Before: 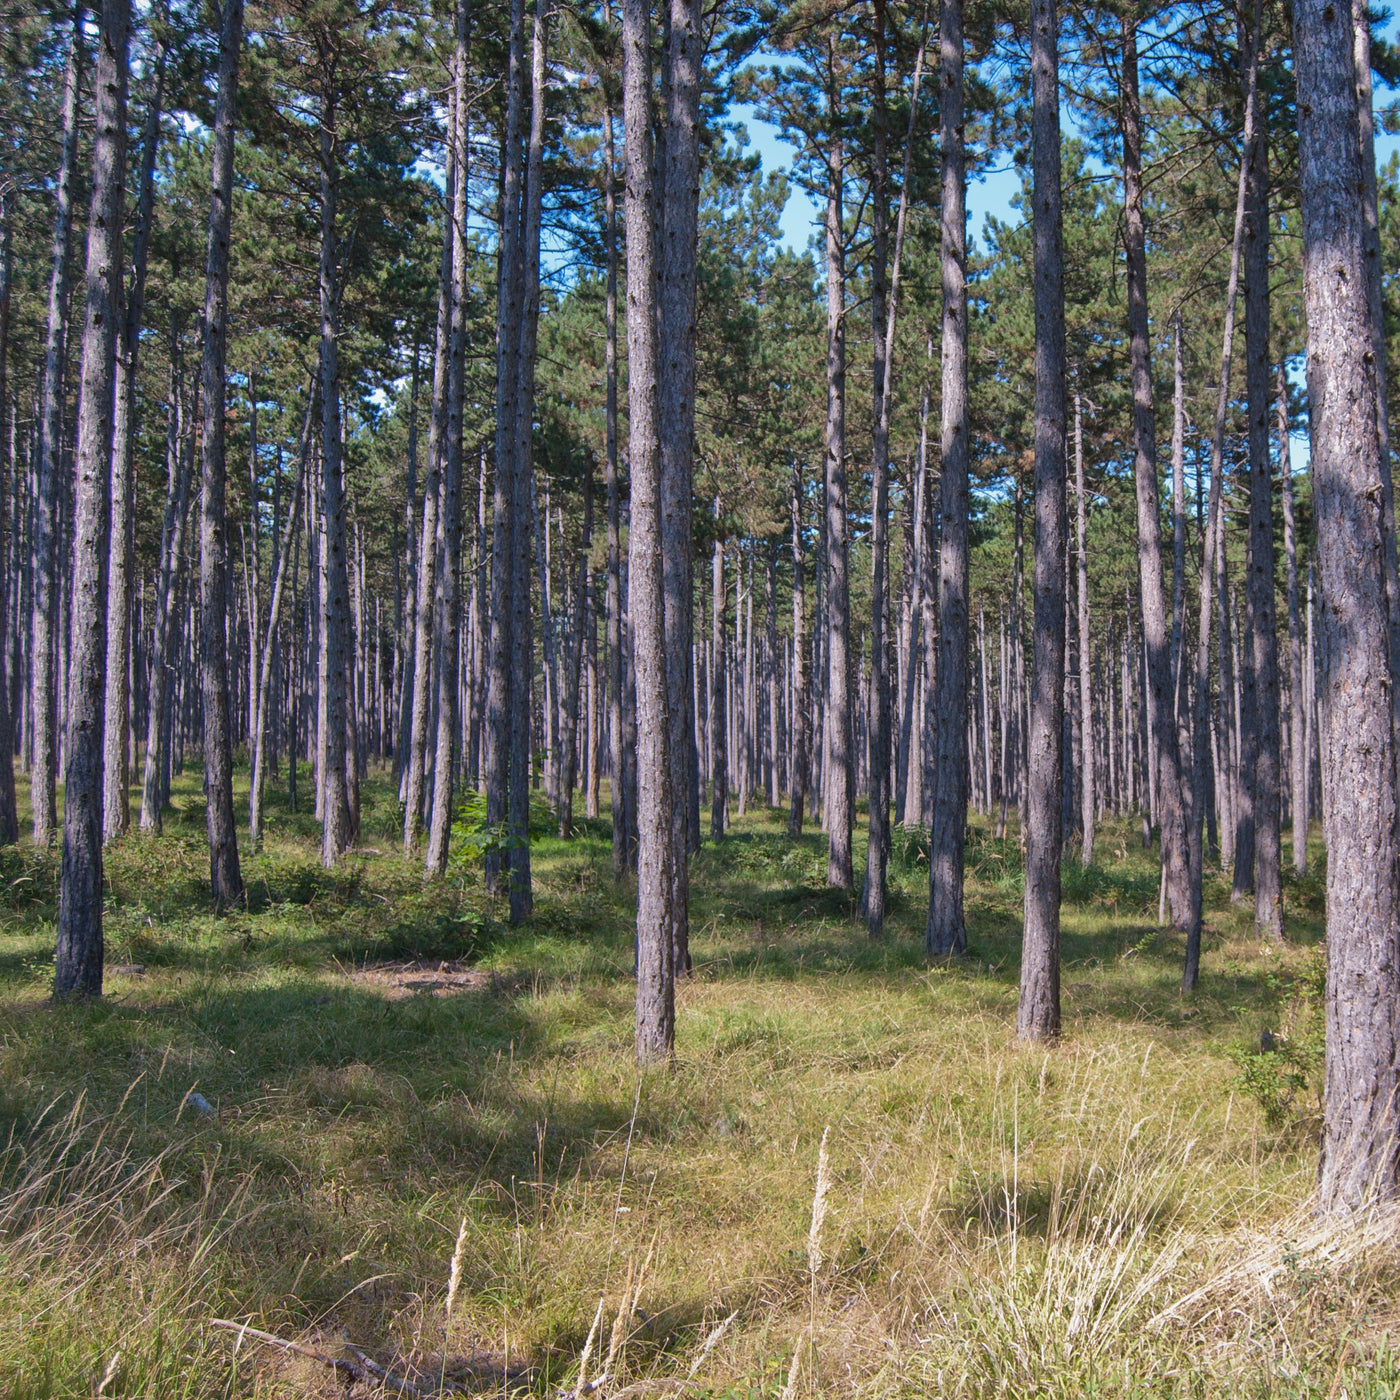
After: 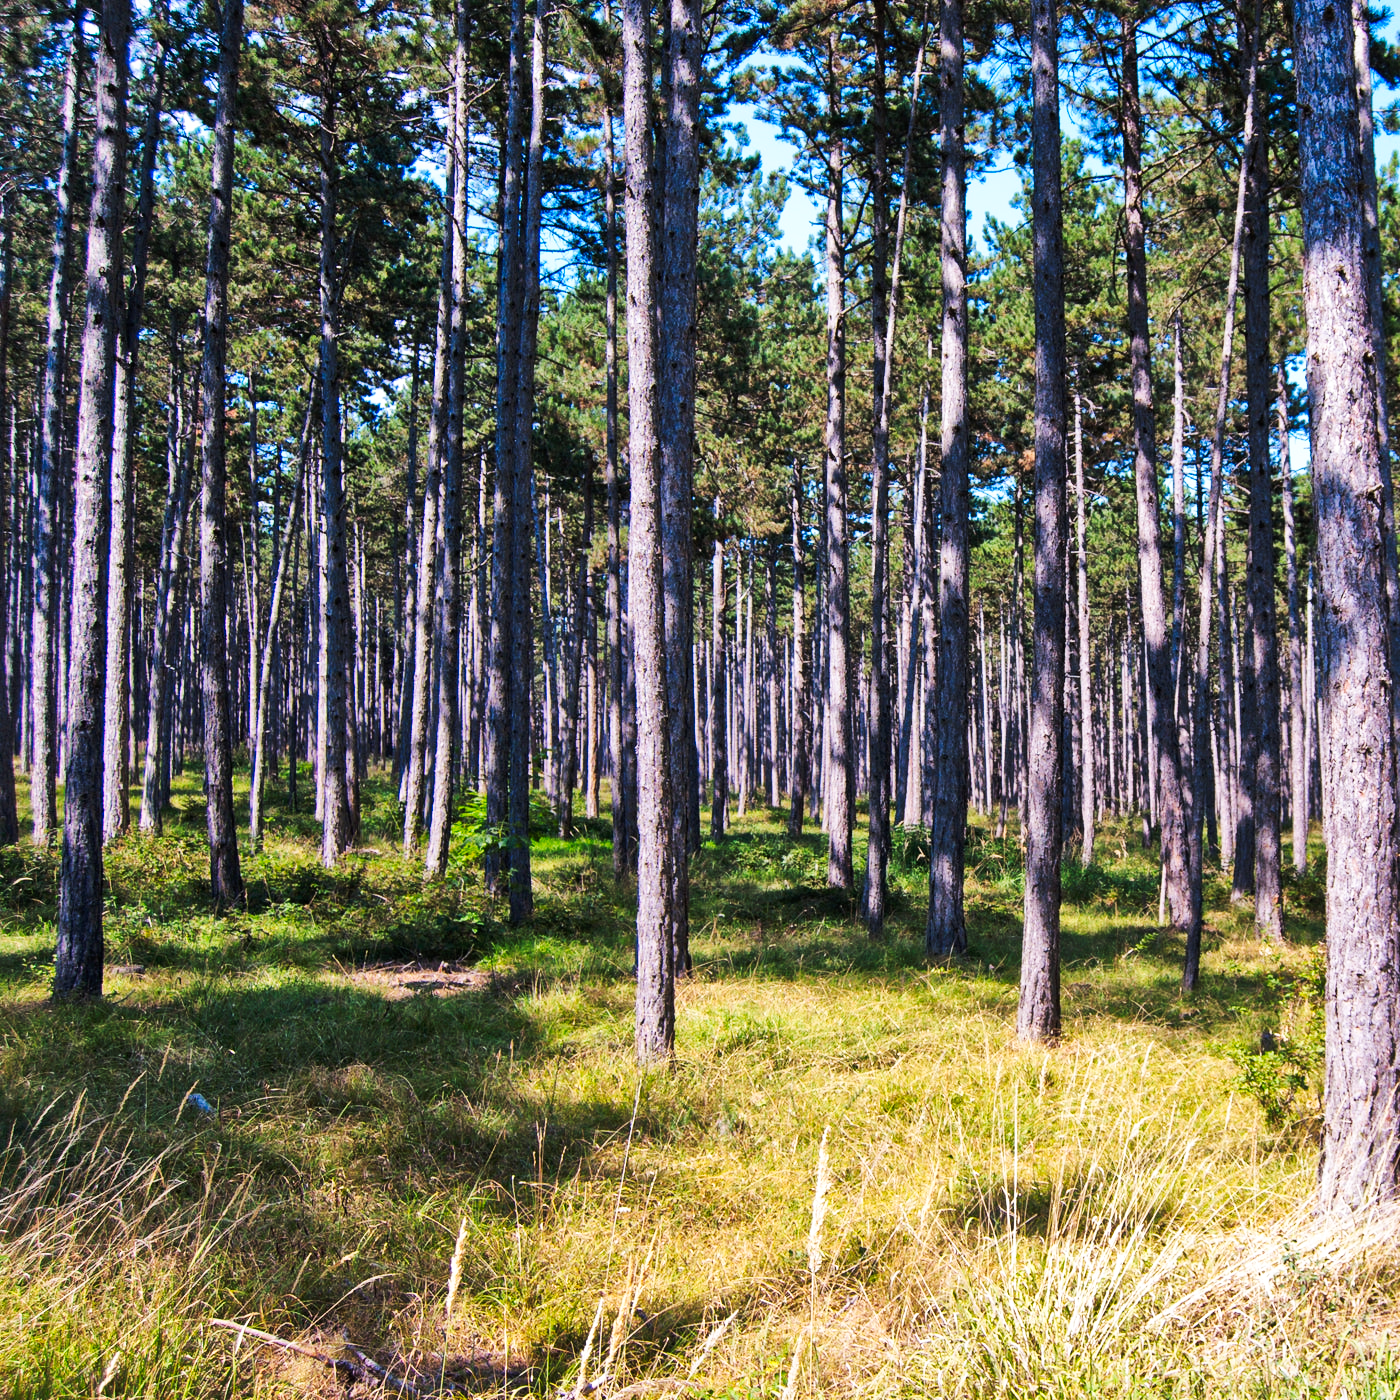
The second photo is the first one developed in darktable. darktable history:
contrast brightness saturation: brightness 0.151
local contrast: mode bilateral grid, contrast 20, coarseness 49, detail 119%, midtone range 0.2
tone curve: curves: ch0 [(0, 0) (0.003, 0.003) (0.011, 0.005) (0.025, 0.005) (0.044, 0.008) (0.069, 0.015) (0.1, 0.023) (0.136, 0.032) (0.177, 0.046) (0.224, 0.072) (0.277, 0.124) (0.335, 0.174) (0.399, 0.253) (0.468, 0.365) (0.543, 0.519) (0.623, 0.675) (0.709, 0.805) (0.801, 0.908) (0.898, 0.97) (1, 1)], preserve colors none
